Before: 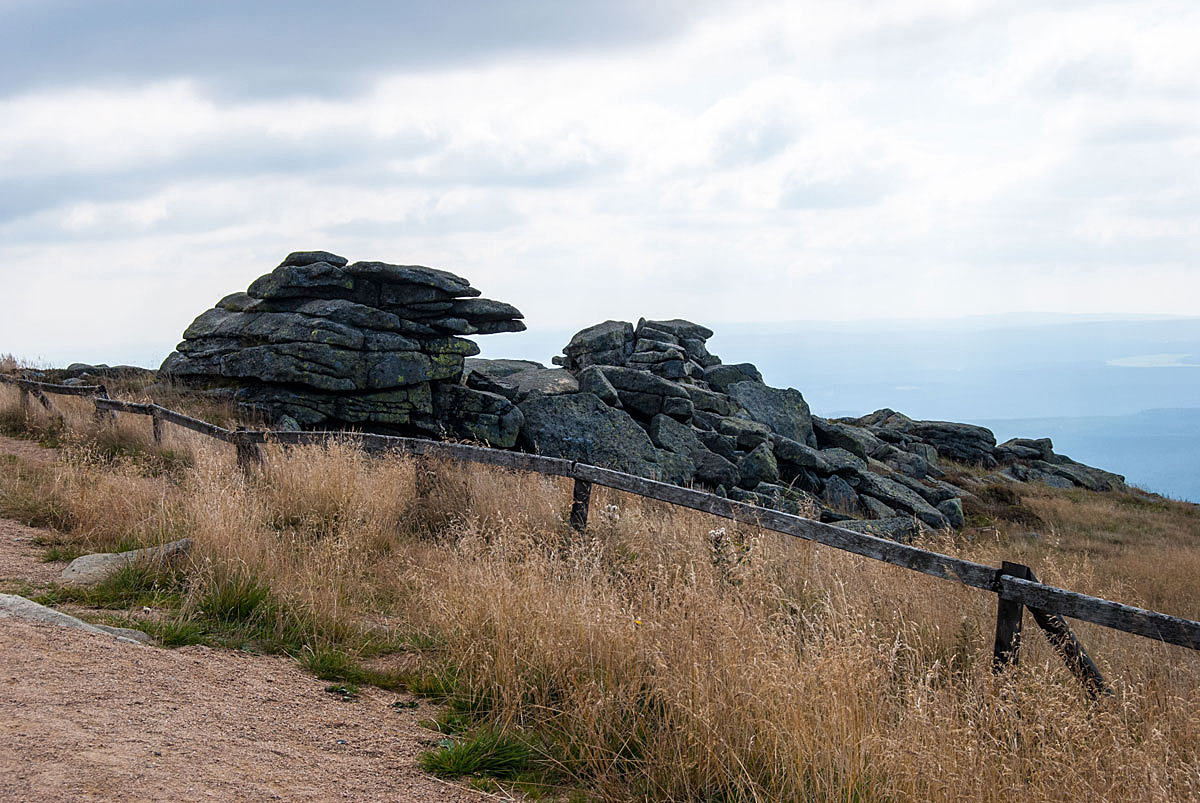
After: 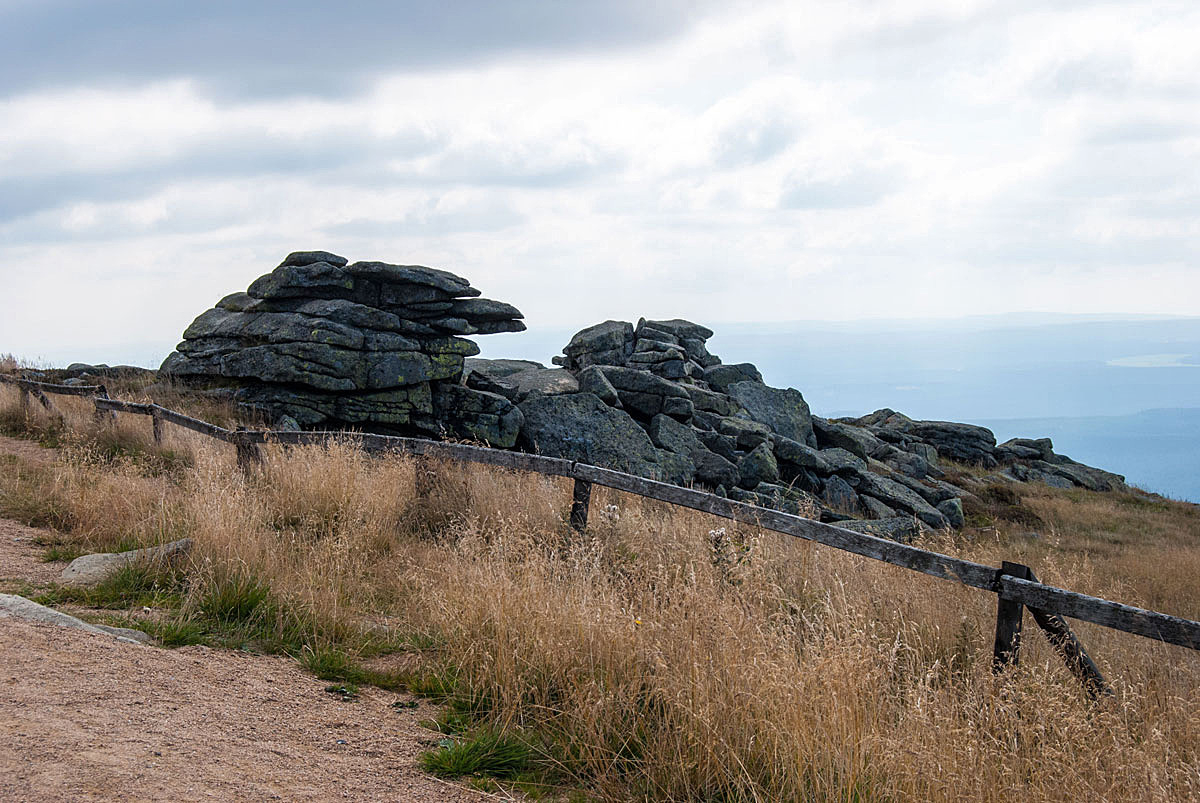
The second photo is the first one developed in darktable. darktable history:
shadows and highlights: shadows 24.91, highlights -25.68, highlights color adjustment 77.73%
